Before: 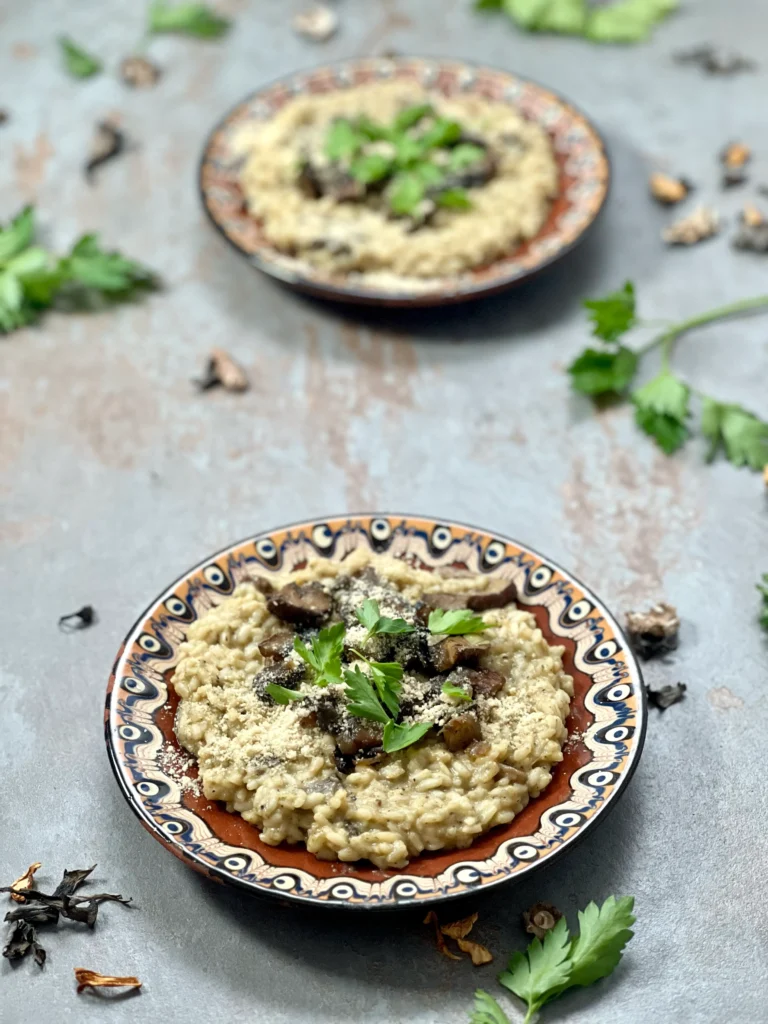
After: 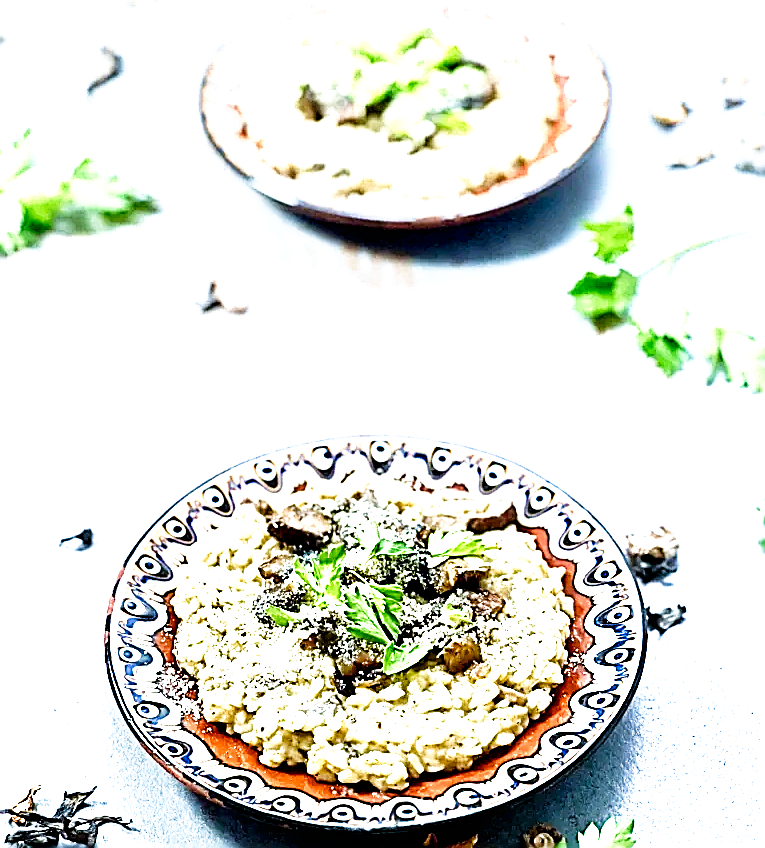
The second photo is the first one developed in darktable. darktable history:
color balance rgb: perceptual saturation grading › global saturation 20%, perceptual saturation grading › highlights -50%, perceptual saturation grading › shadows 30%, perceptual brilliance grading › global brilliance 10%, perceptual brilliance grading › shadows 15%
sharpen: amount 2
white balance: red 0.931, blue 1.11
velvia: on, module defaults
crop: top 7.625%, bottom 8.027%
tone curve: curves: ch0 [(0, 0) (0.003, 0) (0.011, 0.001) (0.025, 0.002) (0.044, 0.004) (0.069, 0.006) (0.1, 0.009) (0.136, 0.03) (0.177, 0.076) (0.224, 0.13) (0.277, 0.202) (0.335, 0.28) (0.399, 0.367) (0.468, 0.46) (0.543, 0.562) (0.623, 0.67) (0.709, 0.787) (0.801, 0.889) (0.898, 0.972) (1, 1)], preserve colors none
color zones: curves: ch1 [(0, 0.469) (0.001, 0.469) (0.12, 0.446) (0.248, 0.469) (0.5, 0.5) (0.748, 0.5) (0.999, 0.469) (1, 0.469)]
exposure: black level correction 0, exposure 1.45 EV, compensate exposure bias true, compensate highlight preservation false
